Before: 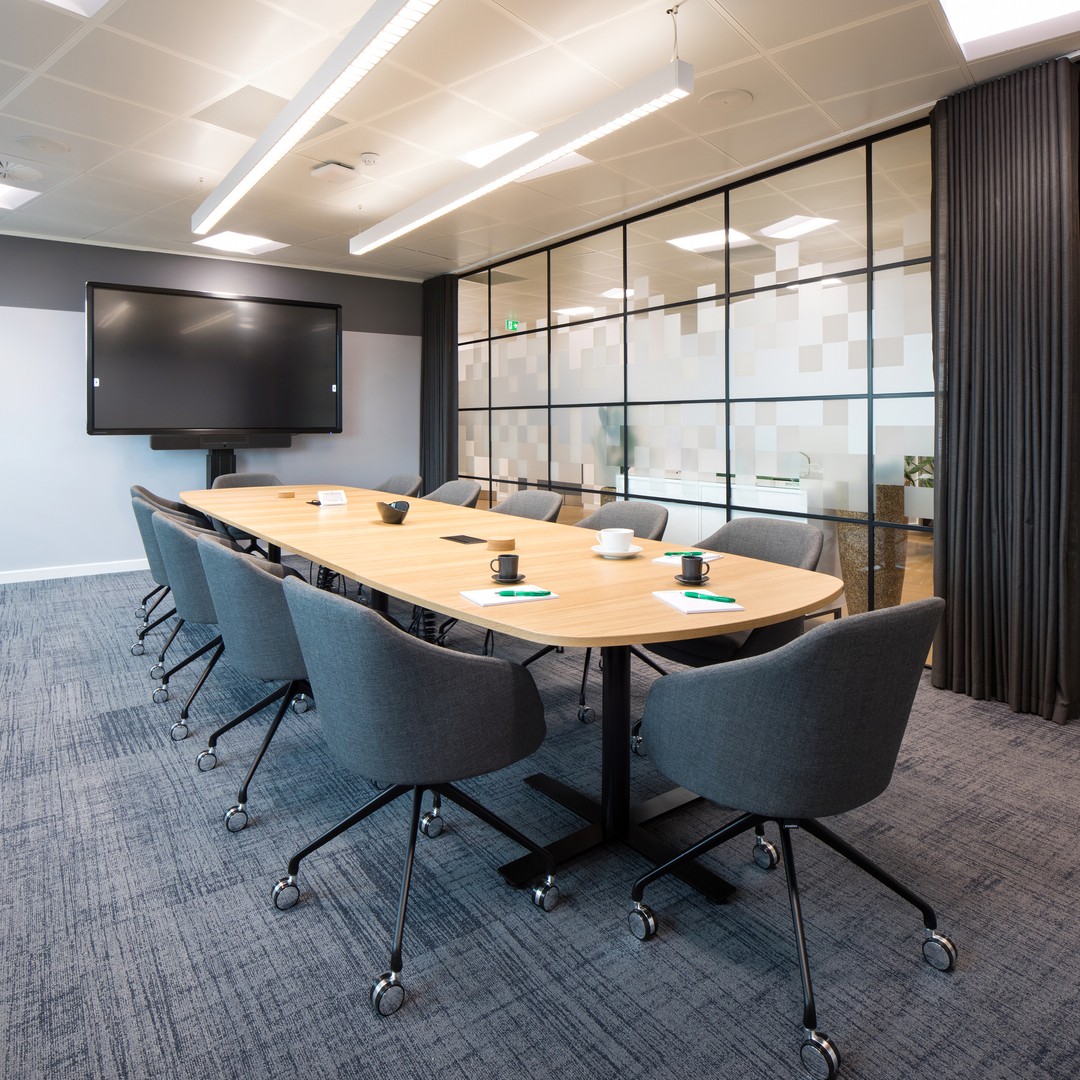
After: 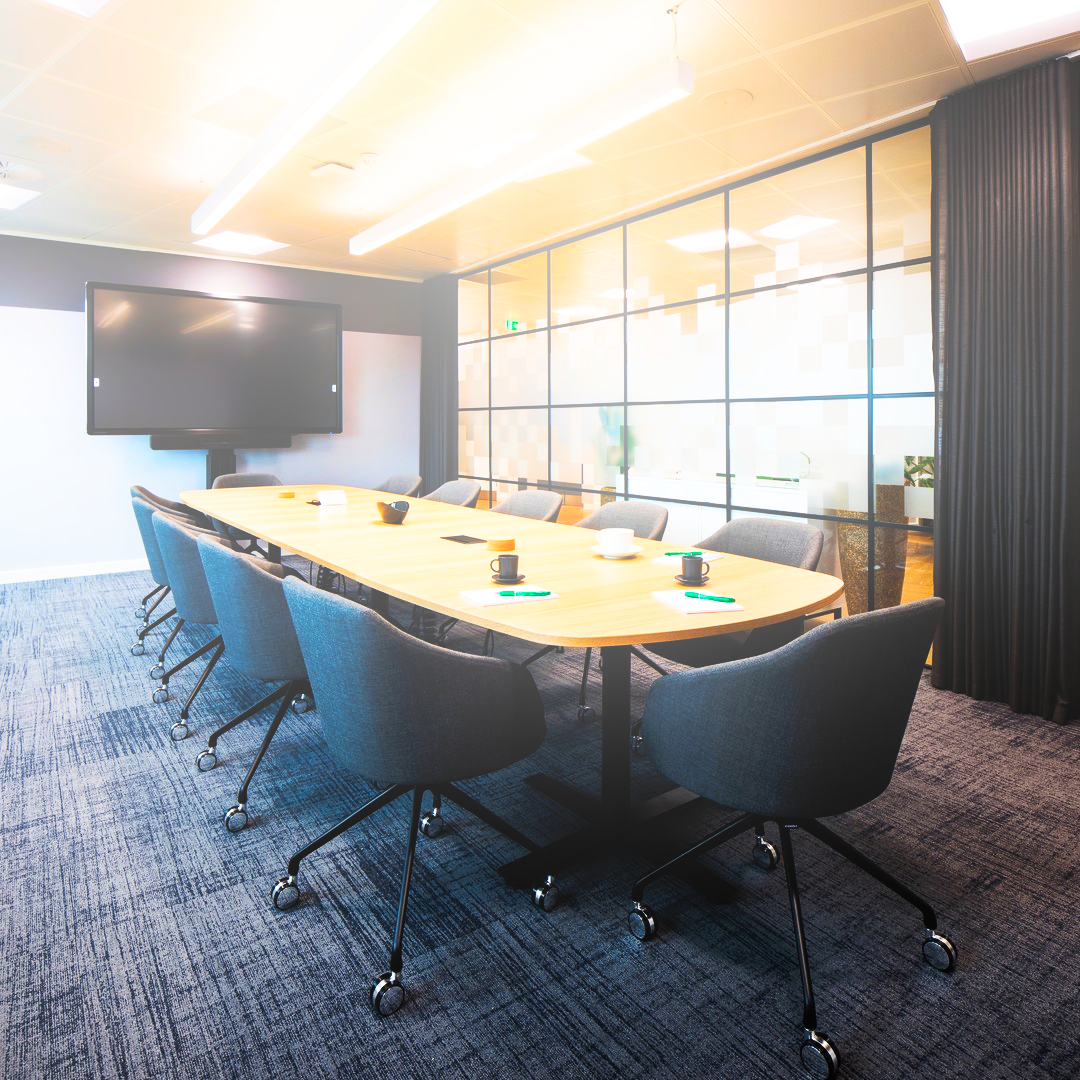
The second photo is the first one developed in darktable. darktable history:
tone curve: curves: ch0 [(0, 0) (0.003, 0.003) (0.011, 0.005) (0.025, 0.005) (0.044, 0.008) (0.069, 0.015) (0.1, 0.023) (0.136, 0.032) (0.177, 0.046) (0.224, 0.072) (0.277, 0.124) (0.335, 0.174) (0.399, 0.253) (0.468, 0.365) (0.543, 0.519) (0.623, 0.675) (0.709, 0.805) (0.801, 0.908) (0.898, 0.97) (1, 1)], preserve colors none
bloom: size 40%
